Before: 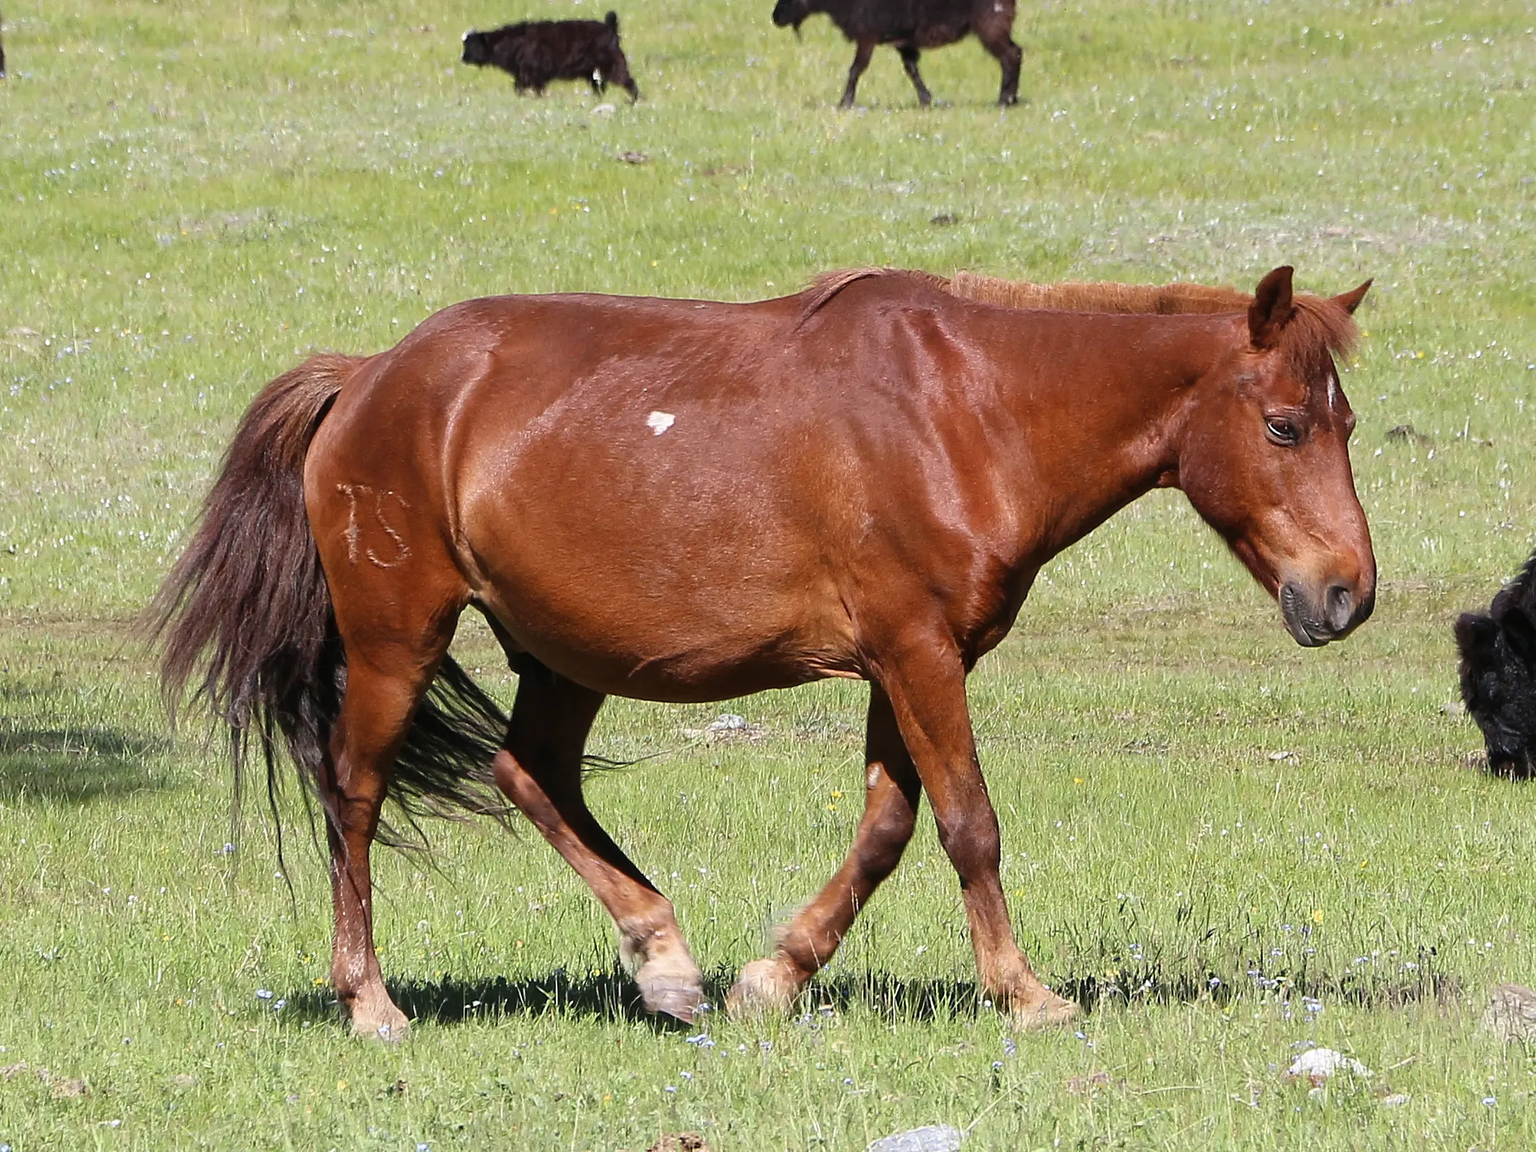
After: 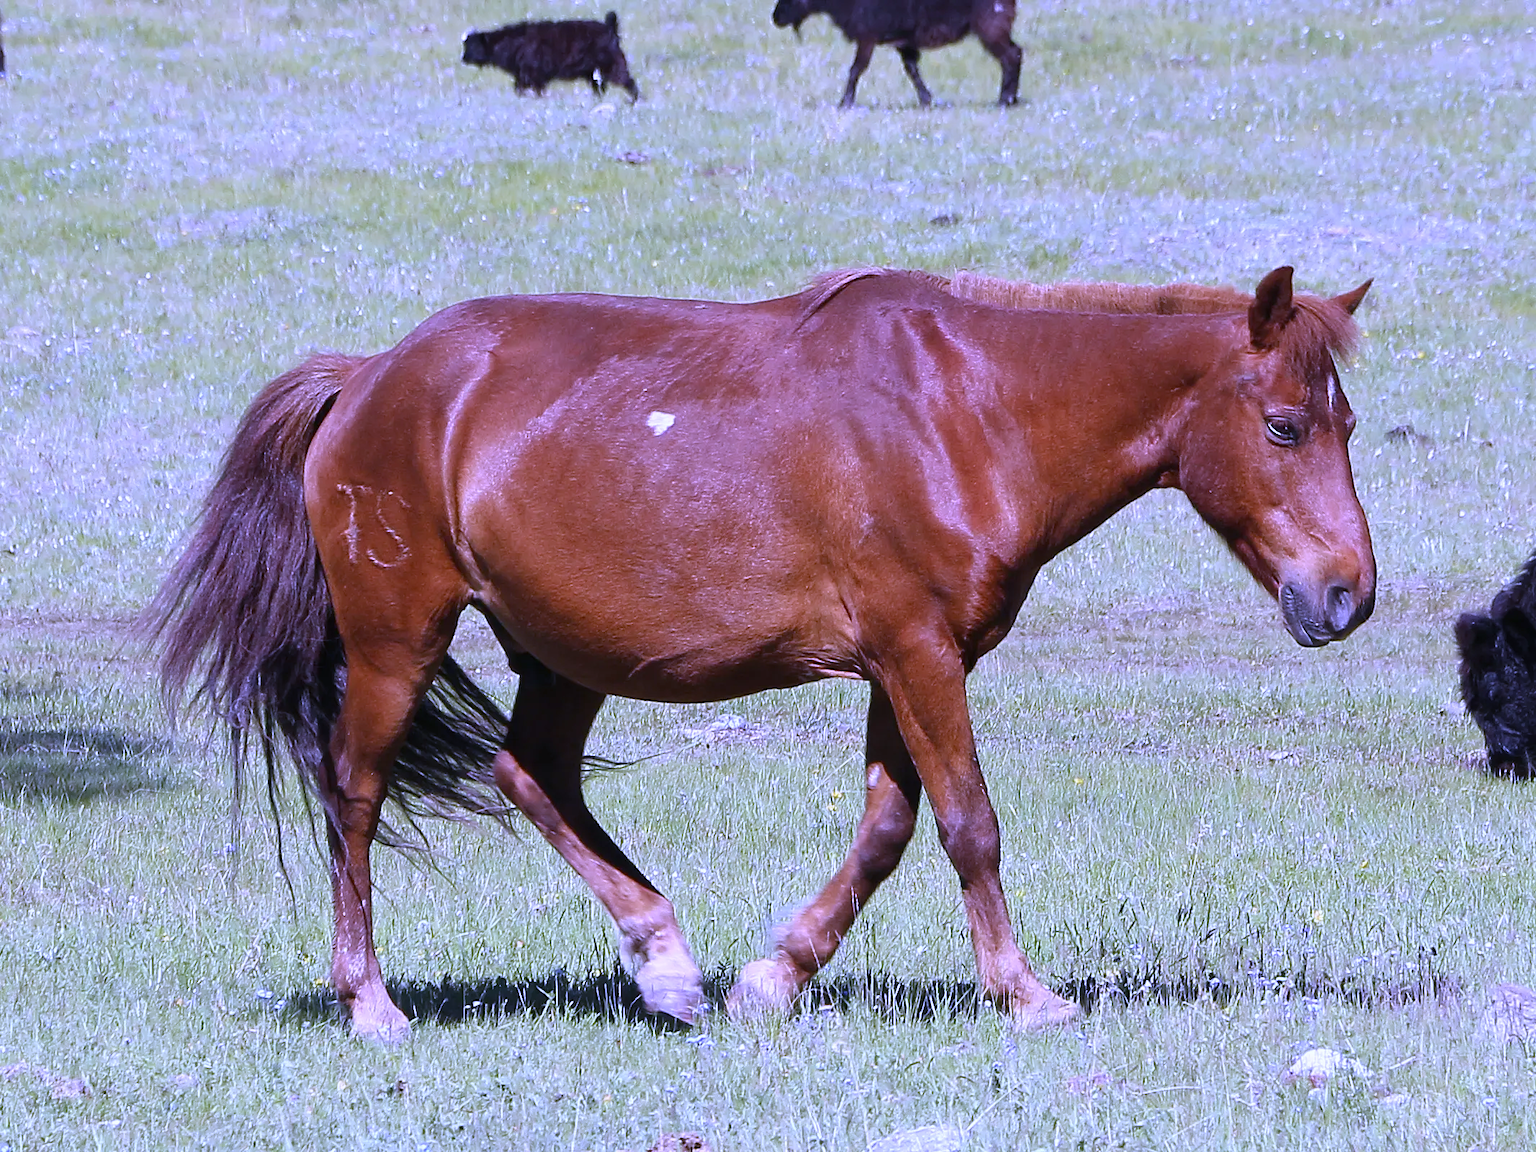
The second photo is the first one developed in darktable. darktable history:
color calibration: illuminant as shot in camera, x 0.358, y 0.373, temperature 4628.91 K
white balance: red 0.98, blue 1.61
